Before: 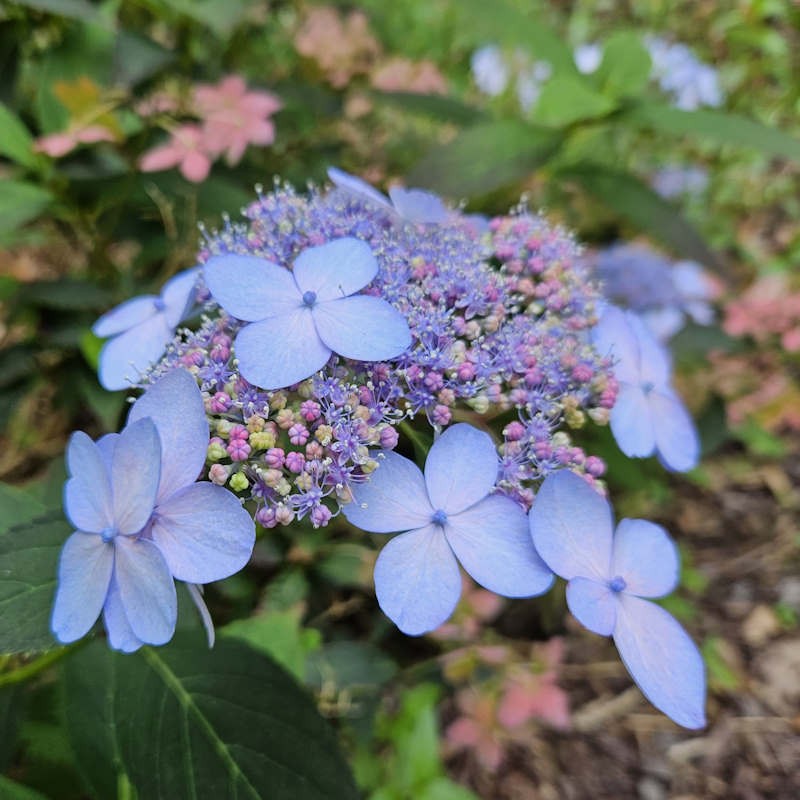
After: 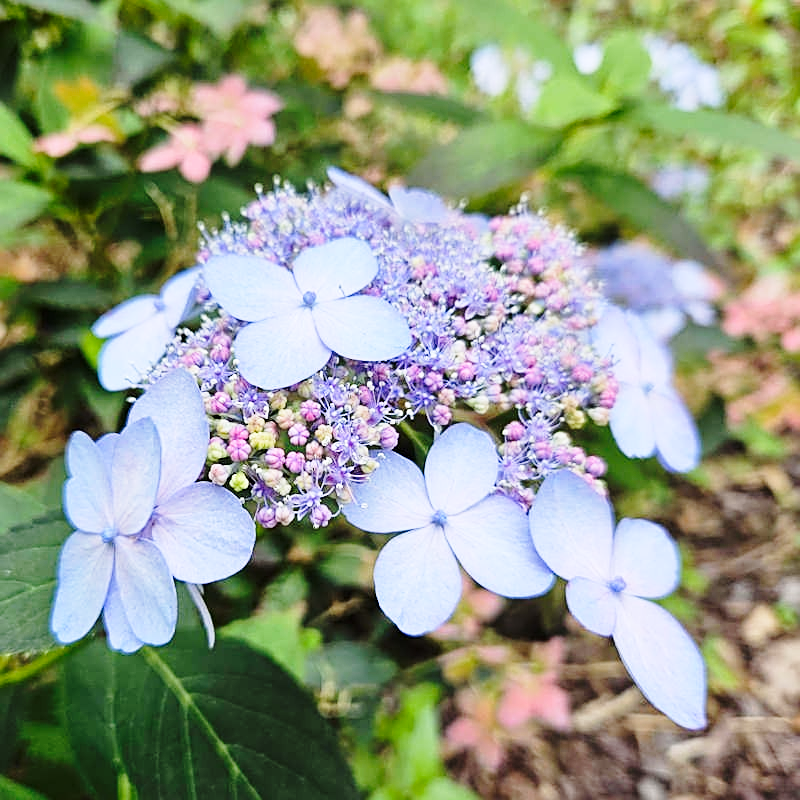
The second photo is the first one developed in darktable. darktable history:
sharpen: on, module defaults
exposure: exposure 0.2 EV, compensate highlight preservation false
base curve: curves: ch0 [(0, 0) (0.028, 0.03) (0.121, 0.232) (0.46, 0.748) (0.859, 0.968) (1, 1)], preserve colors none
